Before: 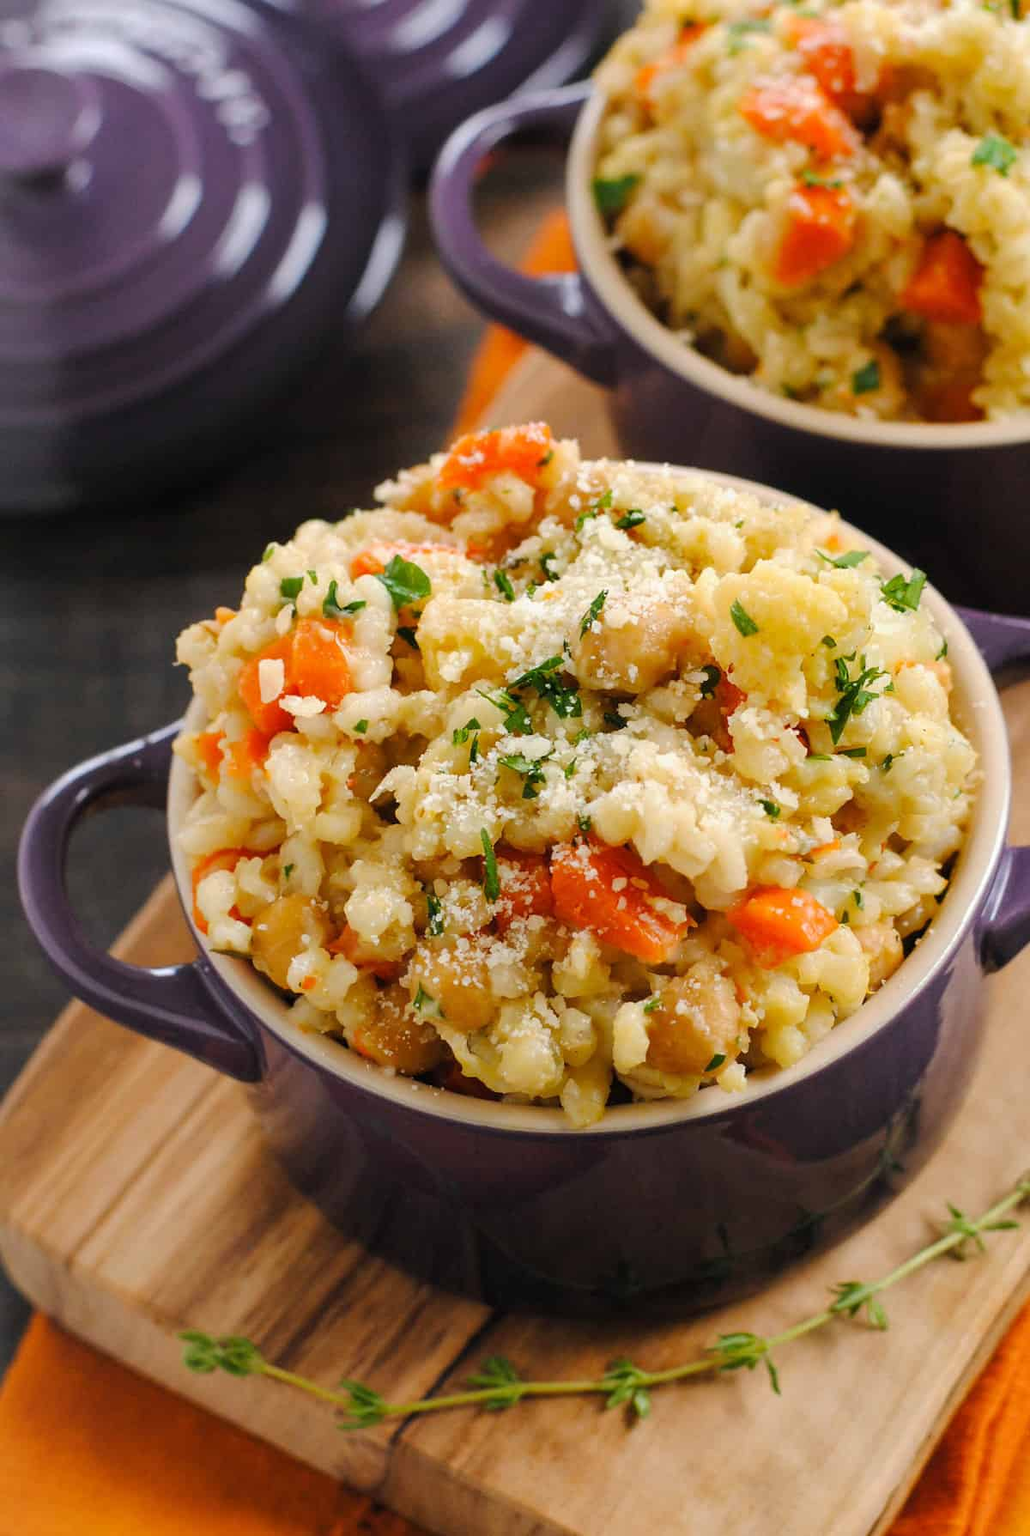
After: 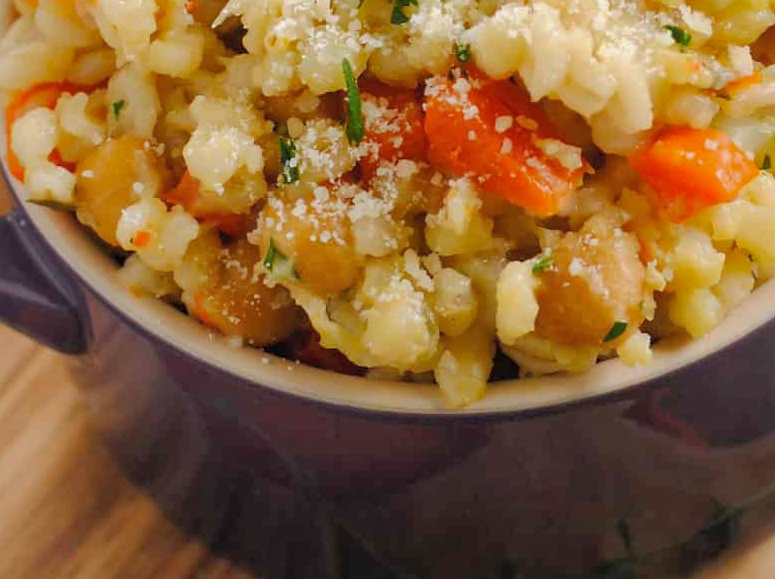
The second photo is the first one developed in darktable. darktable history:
crop: left 18.185%, top 50.69%, right 17.194%, bottom 16.917%
shadows and highlights: on, module defaults
